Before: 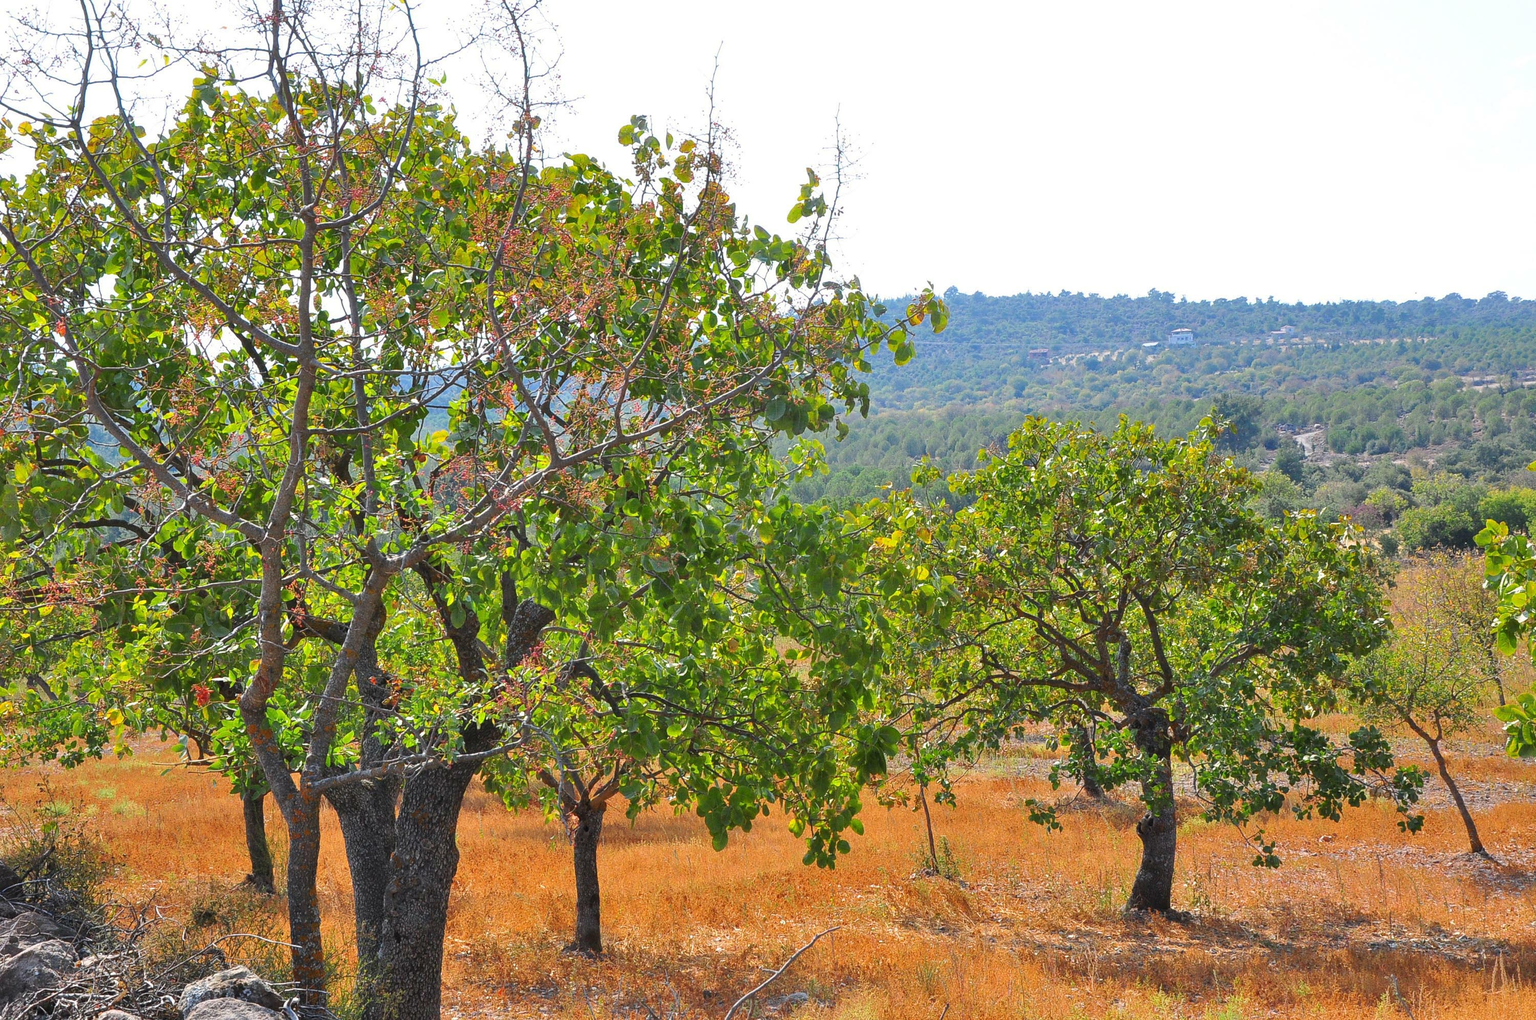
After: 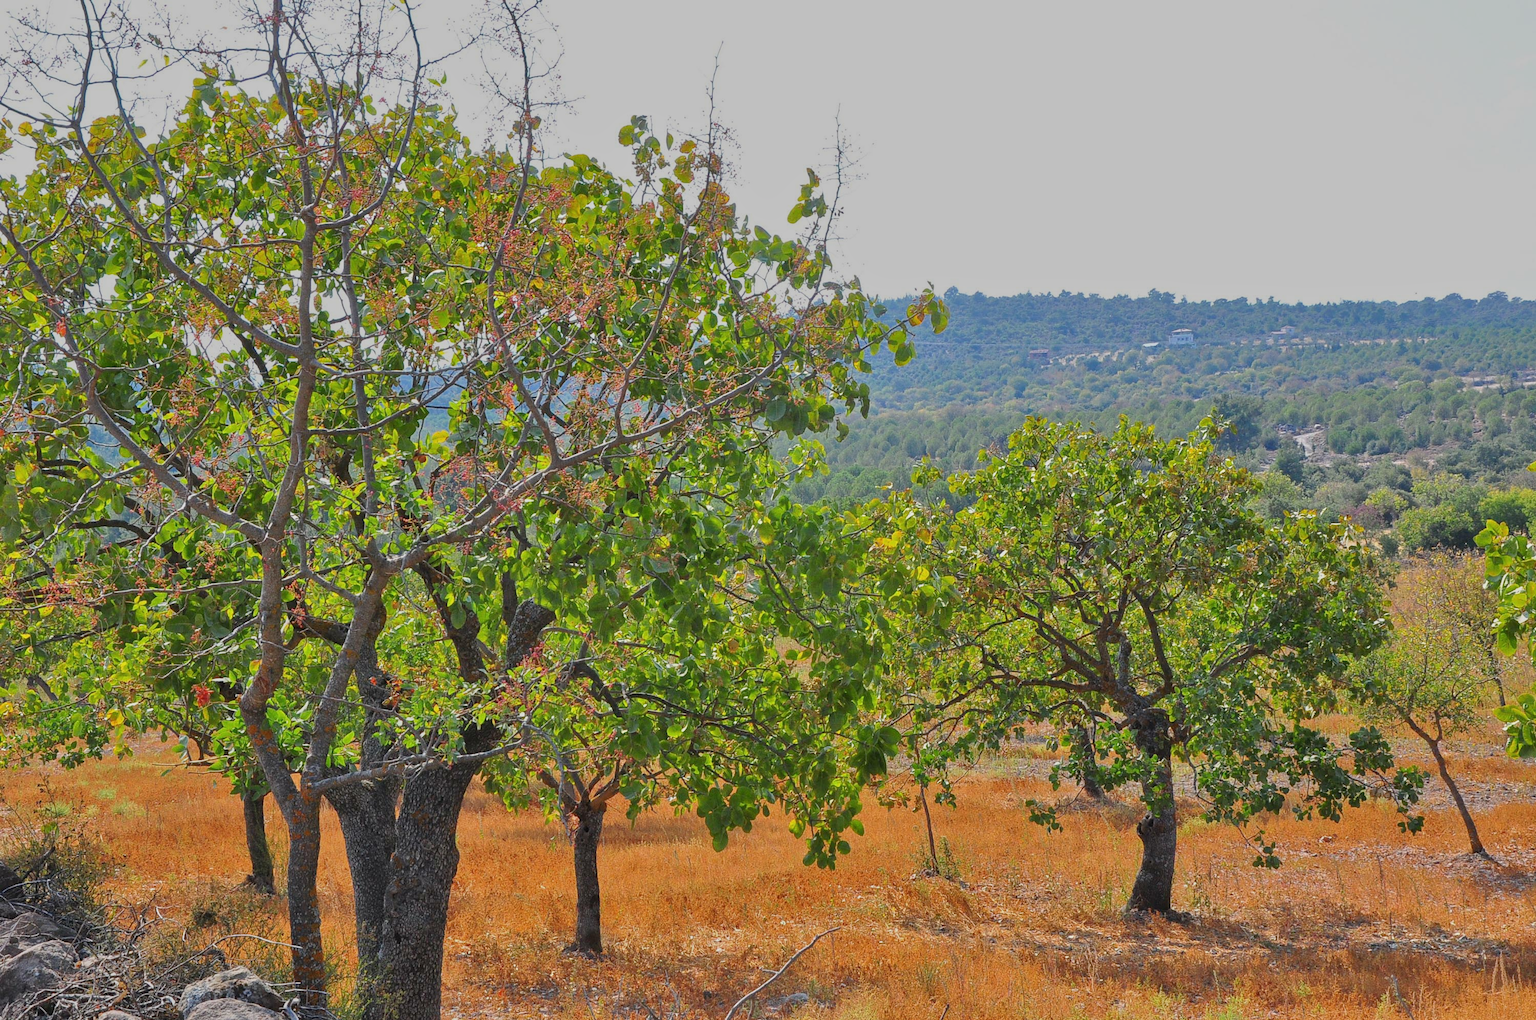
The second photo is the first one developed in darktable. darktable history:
tone equalizer: -8 EV -0.002 EV, -7 EV 0.005 EV, -6 EV -0.008 EV, -5 EV 0.007 EV, -4 EV -0.042 EV, -3 EV -0.233 EV, -2 EV -0.662 EV, -1 EV -0.983 EV, +0 EV -0.969 EV, smoothing diameter 2%, edges refinement/feathering 20, mask exposure compensation -1.57 EV, filter diffusion 5
shadows and highlights: shadows -10, white point adjustment 1.5, highlights 10
